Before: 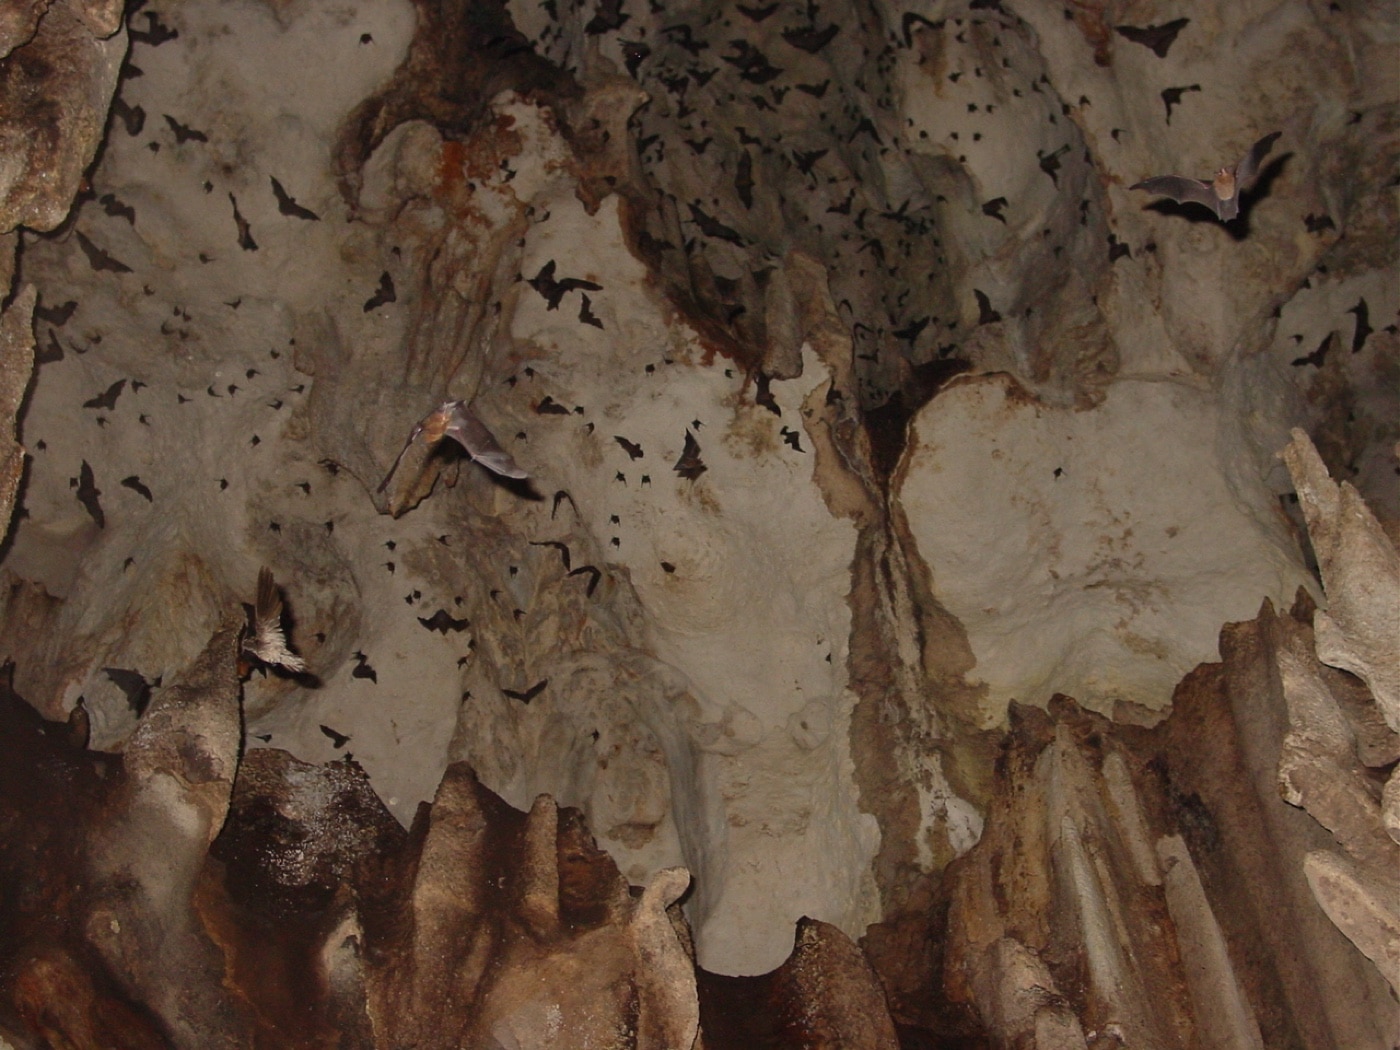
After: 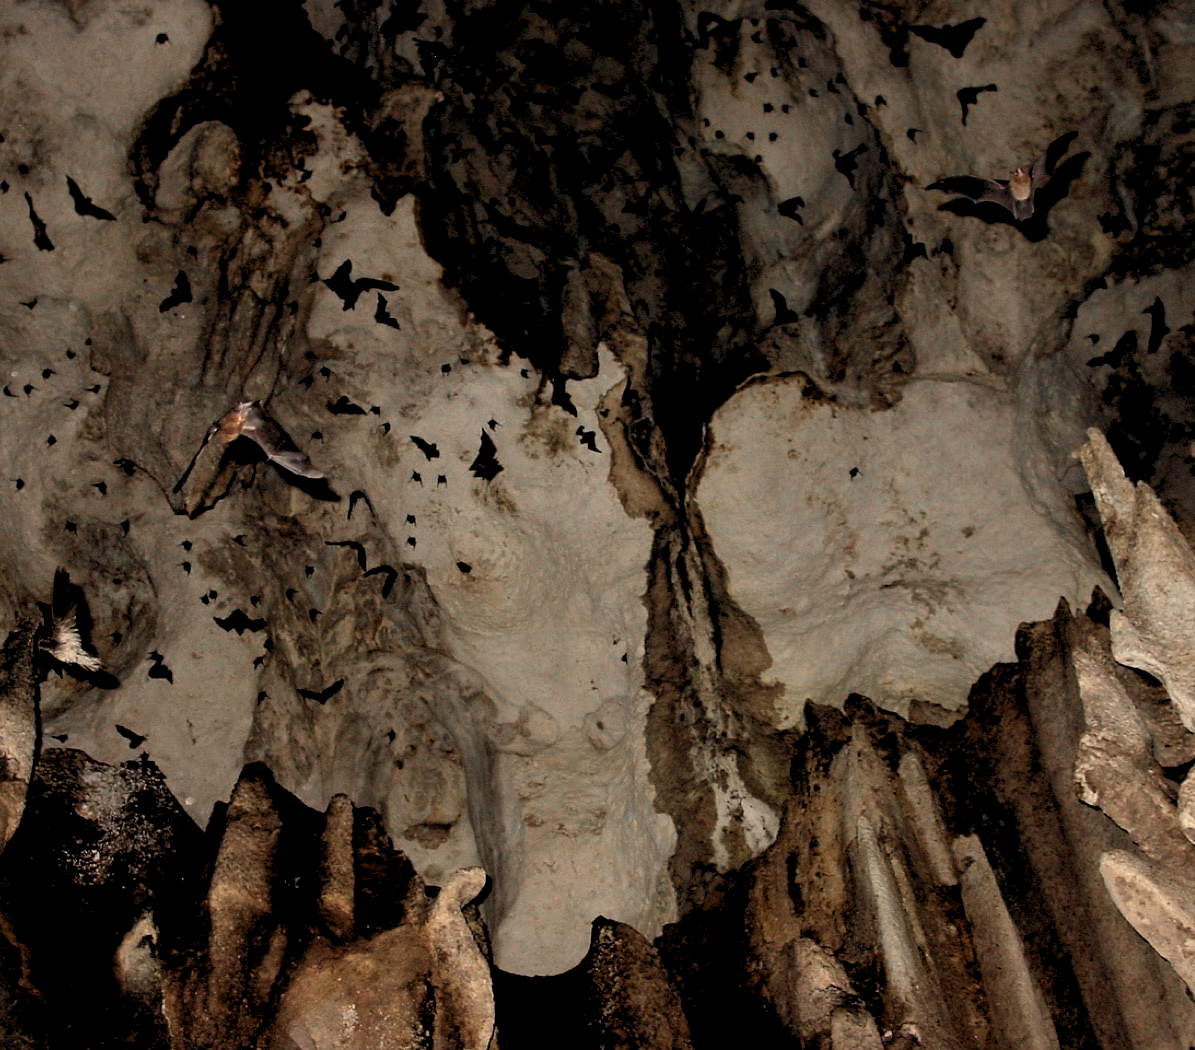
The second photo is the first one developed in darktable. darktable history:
crop and rotate: left 14.584%
rgb levels: levels [[0.034, 0.472, 0.904], [0, 0.5, 1], [0, 0.5, 1]]
contrast brightness saturation: contrast 0.23, brightness 0.1, saturation 0.29
bloom: size 16%, threshold 98%, strength 20%
color zones: curves: ch0 [(0, 0.447) (0.184, 0.543) (0.323, 0.476) (0.429, 0.445) (0.571, 0.443) (0.714, 0.451) (0.857, 0.452) (1, 0.447)]; ch1 [(0, 0.464) (0.176, 0.46) (0.287, 0.177) (0.429, 0.002) (0.571, 0) (0.714, 0) (0.857, 0) (1, 0.464)], mix 20%
color correction: highlights b* 3
